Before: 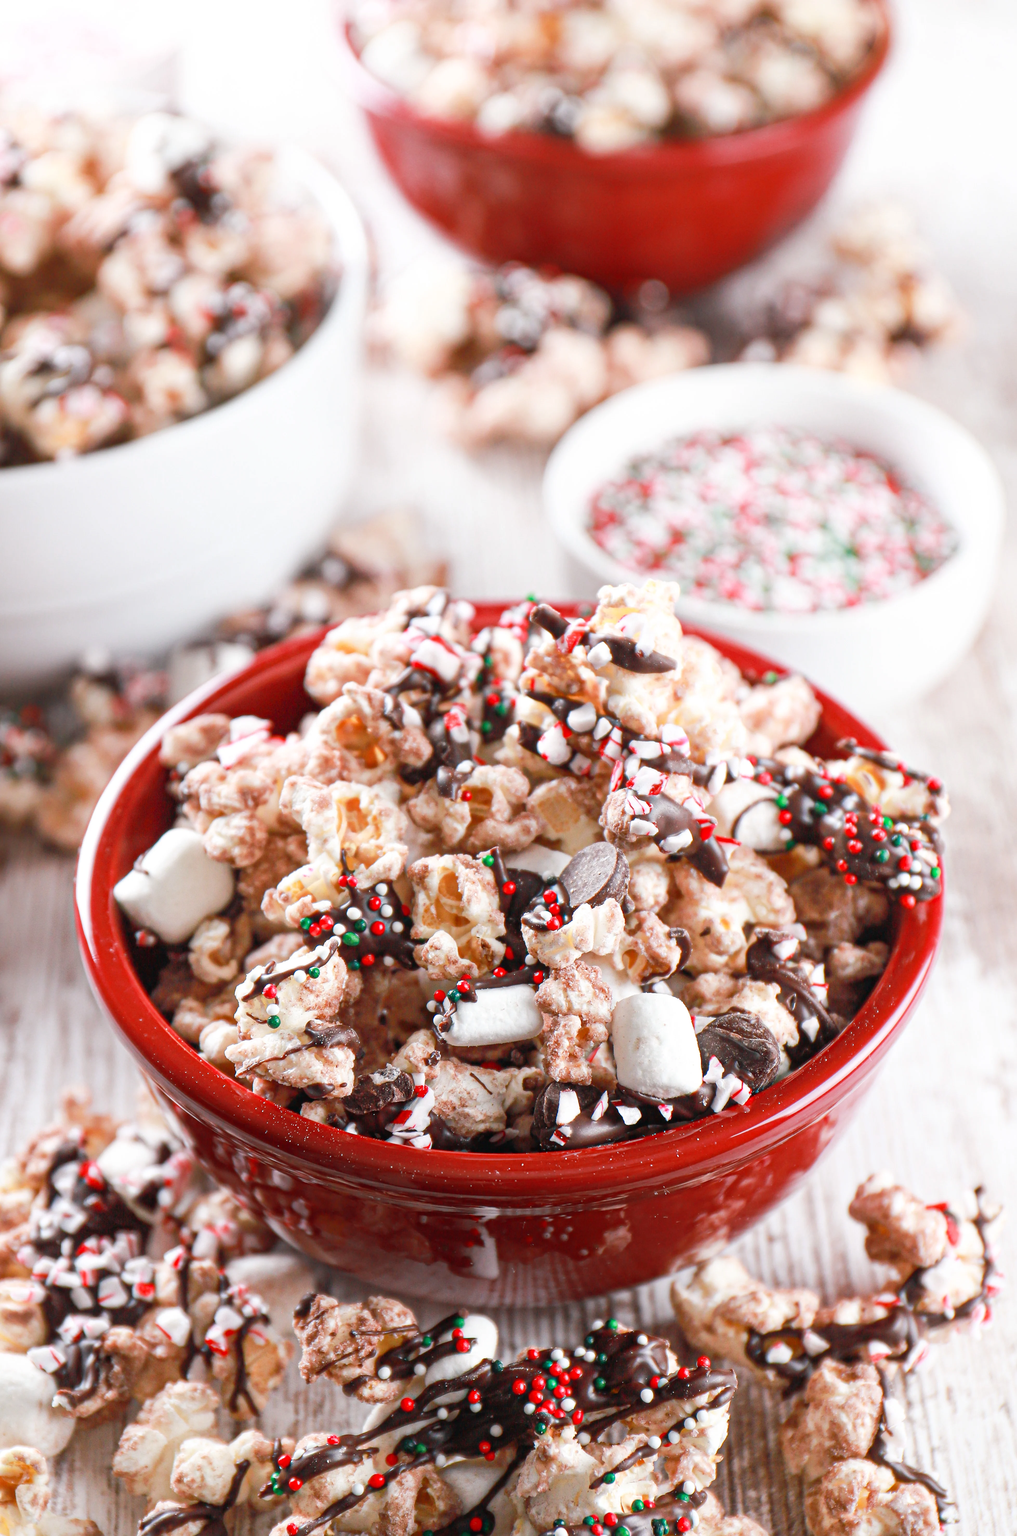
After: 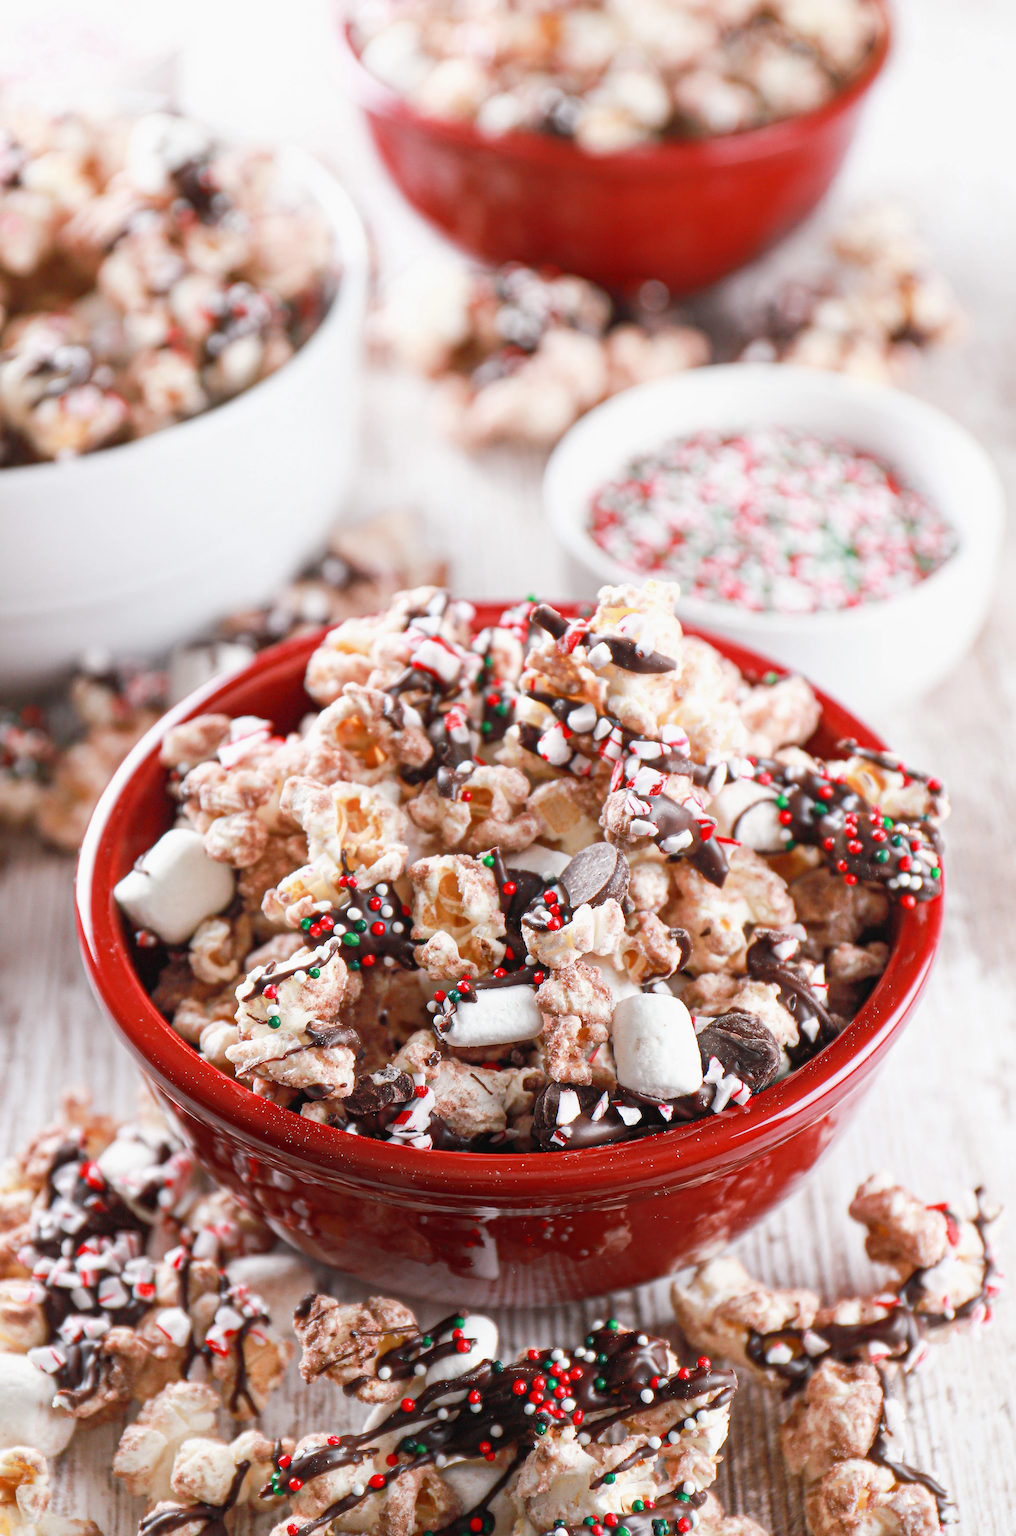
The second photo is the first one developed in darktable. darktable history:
exposure: exposure -0.071 EV, compensate exposure bias true, compensate highlight preservation false
